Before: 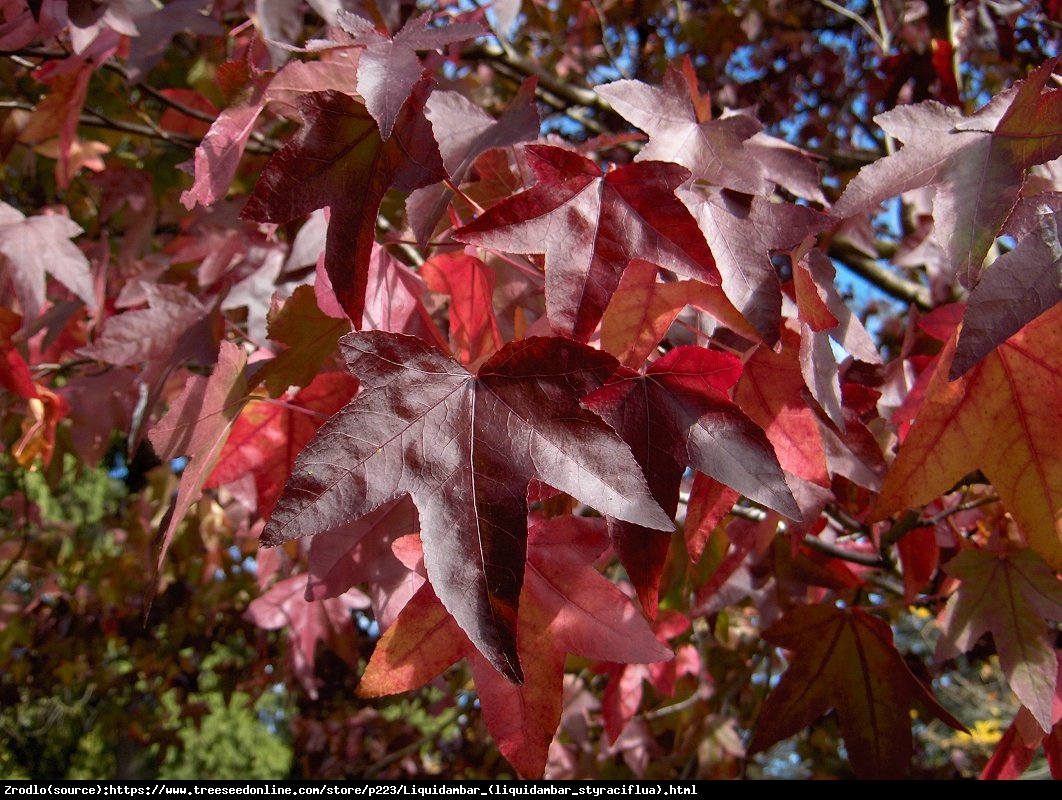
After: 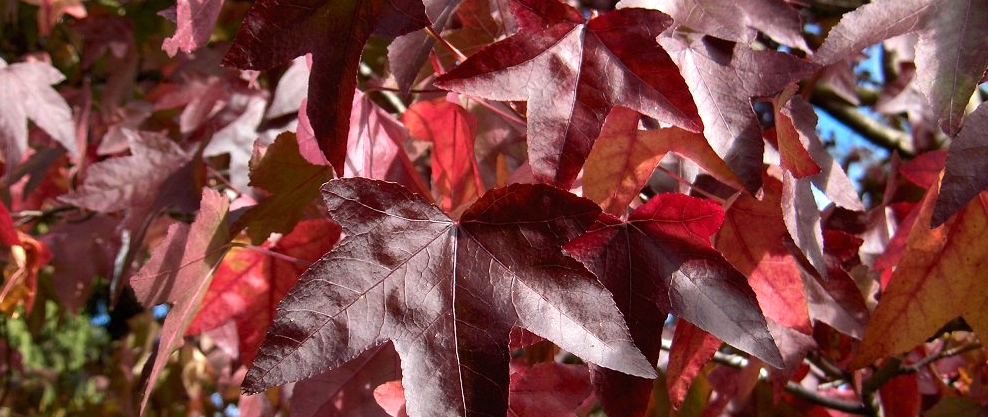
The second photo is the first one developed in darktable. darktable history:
crop: left 1.744%, top 19.225%, right 5.069%, bottom 28.357%
tone equalizer: -8 EV -0.417 EV, -7 EV -0.389 EV, -6 EV -0.333 EV, -5 EV -0.222 EV, -3 EV 0.222 EV, -2 EV 0.333 EV, -1 EV 0.389 EV, +0 EV 0.417 EV, edges refinement/feathering 500, mask exposure compensation -1.57 EV, preserve details no
